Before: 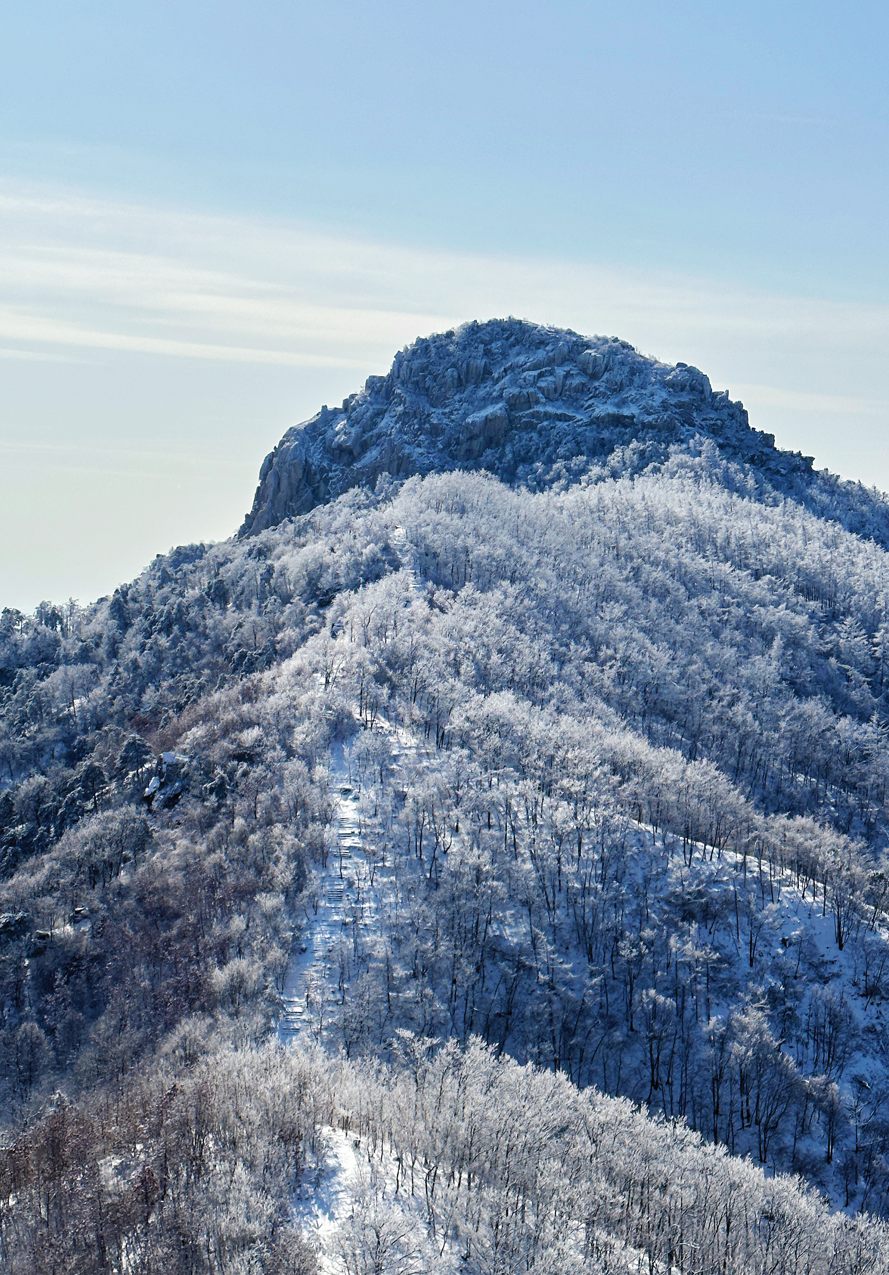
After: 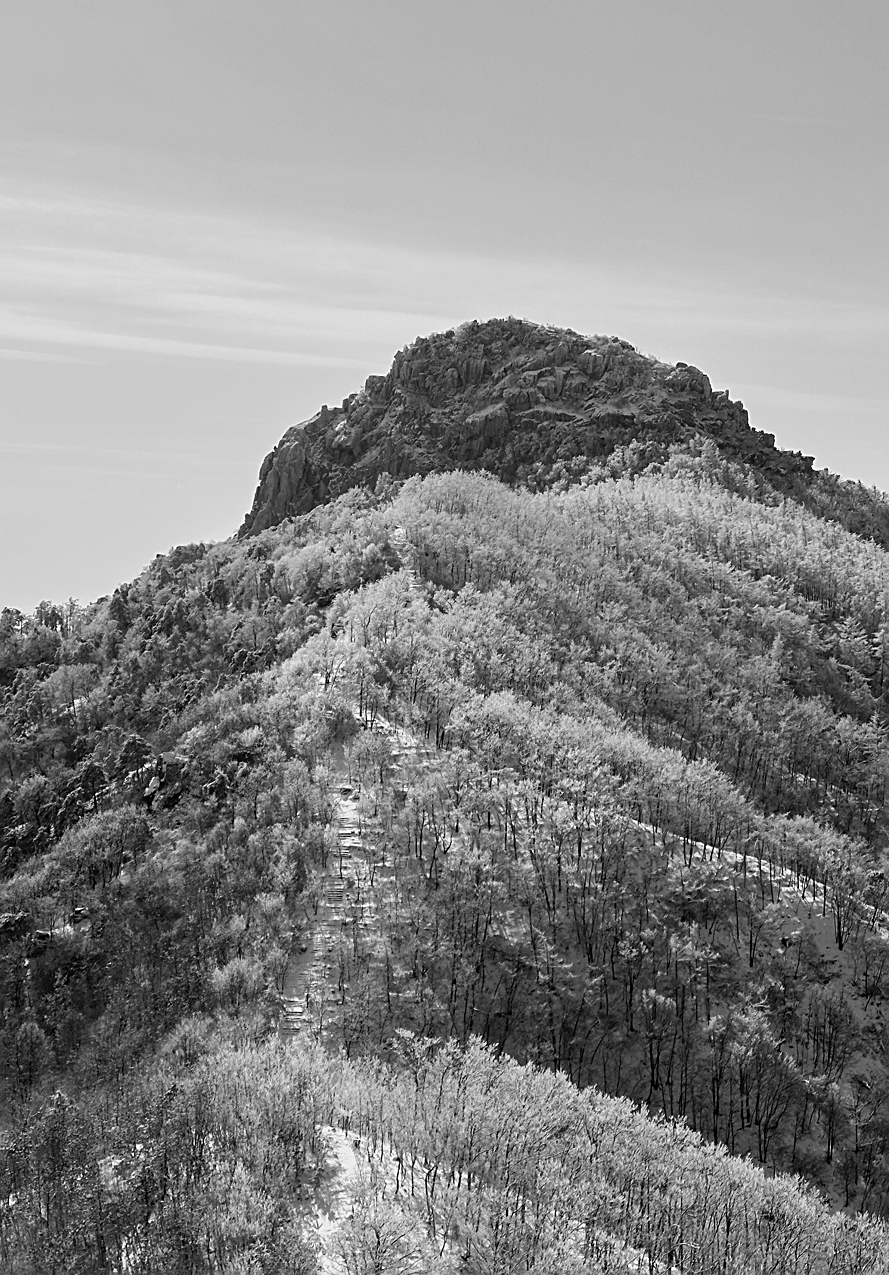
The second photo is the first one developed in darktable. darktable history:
sharpen: on, module defaults
monochrome: a -92.57, b 58.91
